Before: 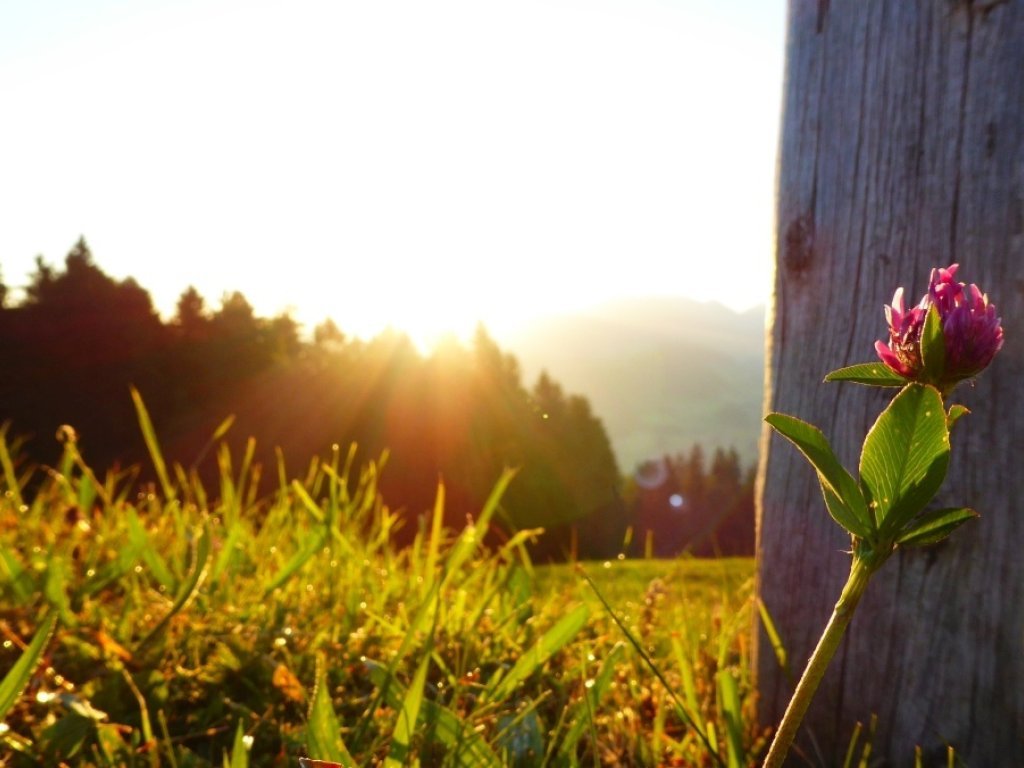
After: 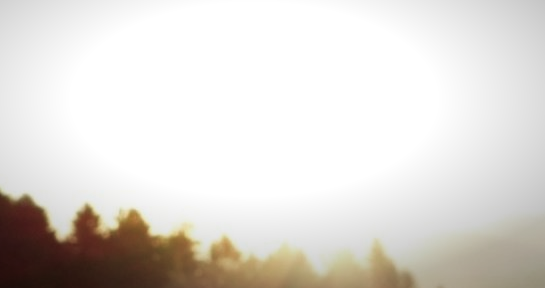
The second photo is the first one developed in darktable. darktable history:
contrast brightness saturation: brightness -0.022, saturation 0.367
vignetting: fall-off start 67.34%, fall-off radius 67.34%, center (-0.069, -0.314), automatic ratio true, unbound false
crop: left 10.245%, top 10.709%, right 36.532%, bottom 51.511%
